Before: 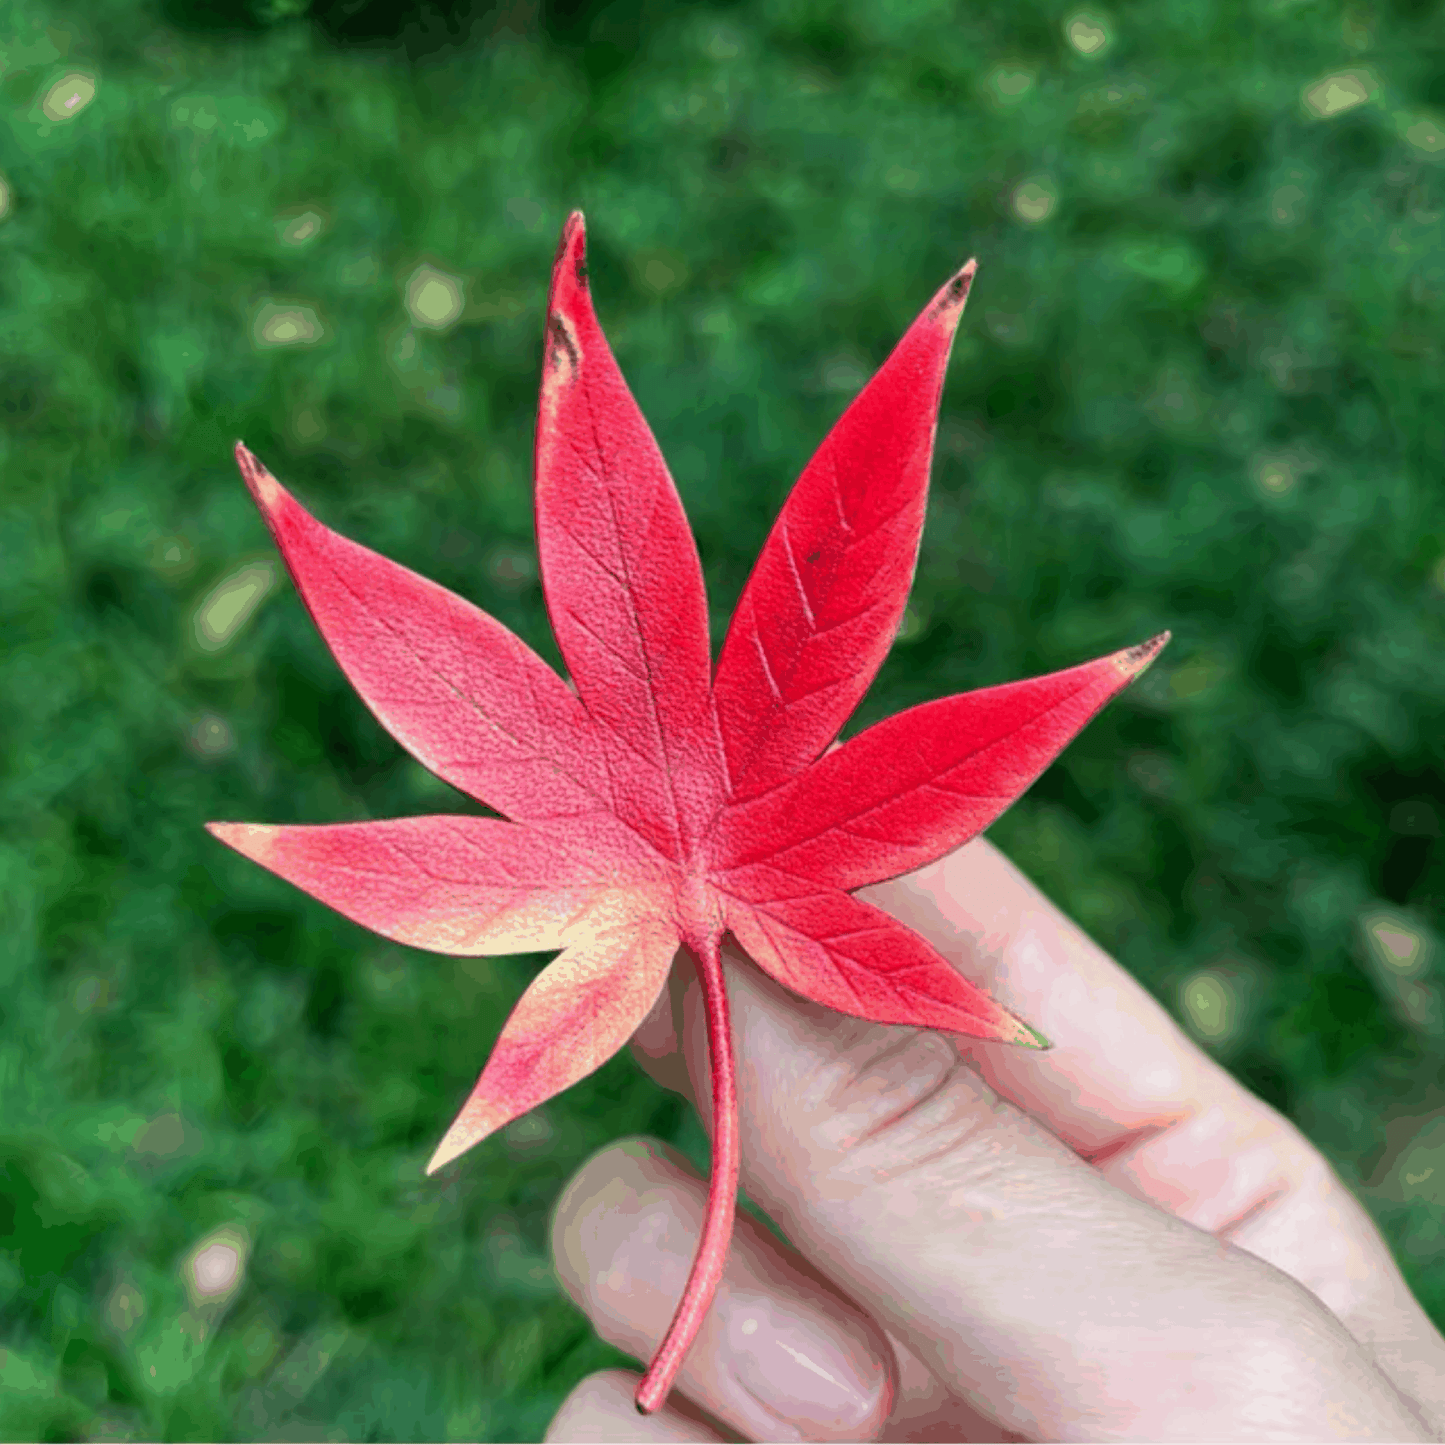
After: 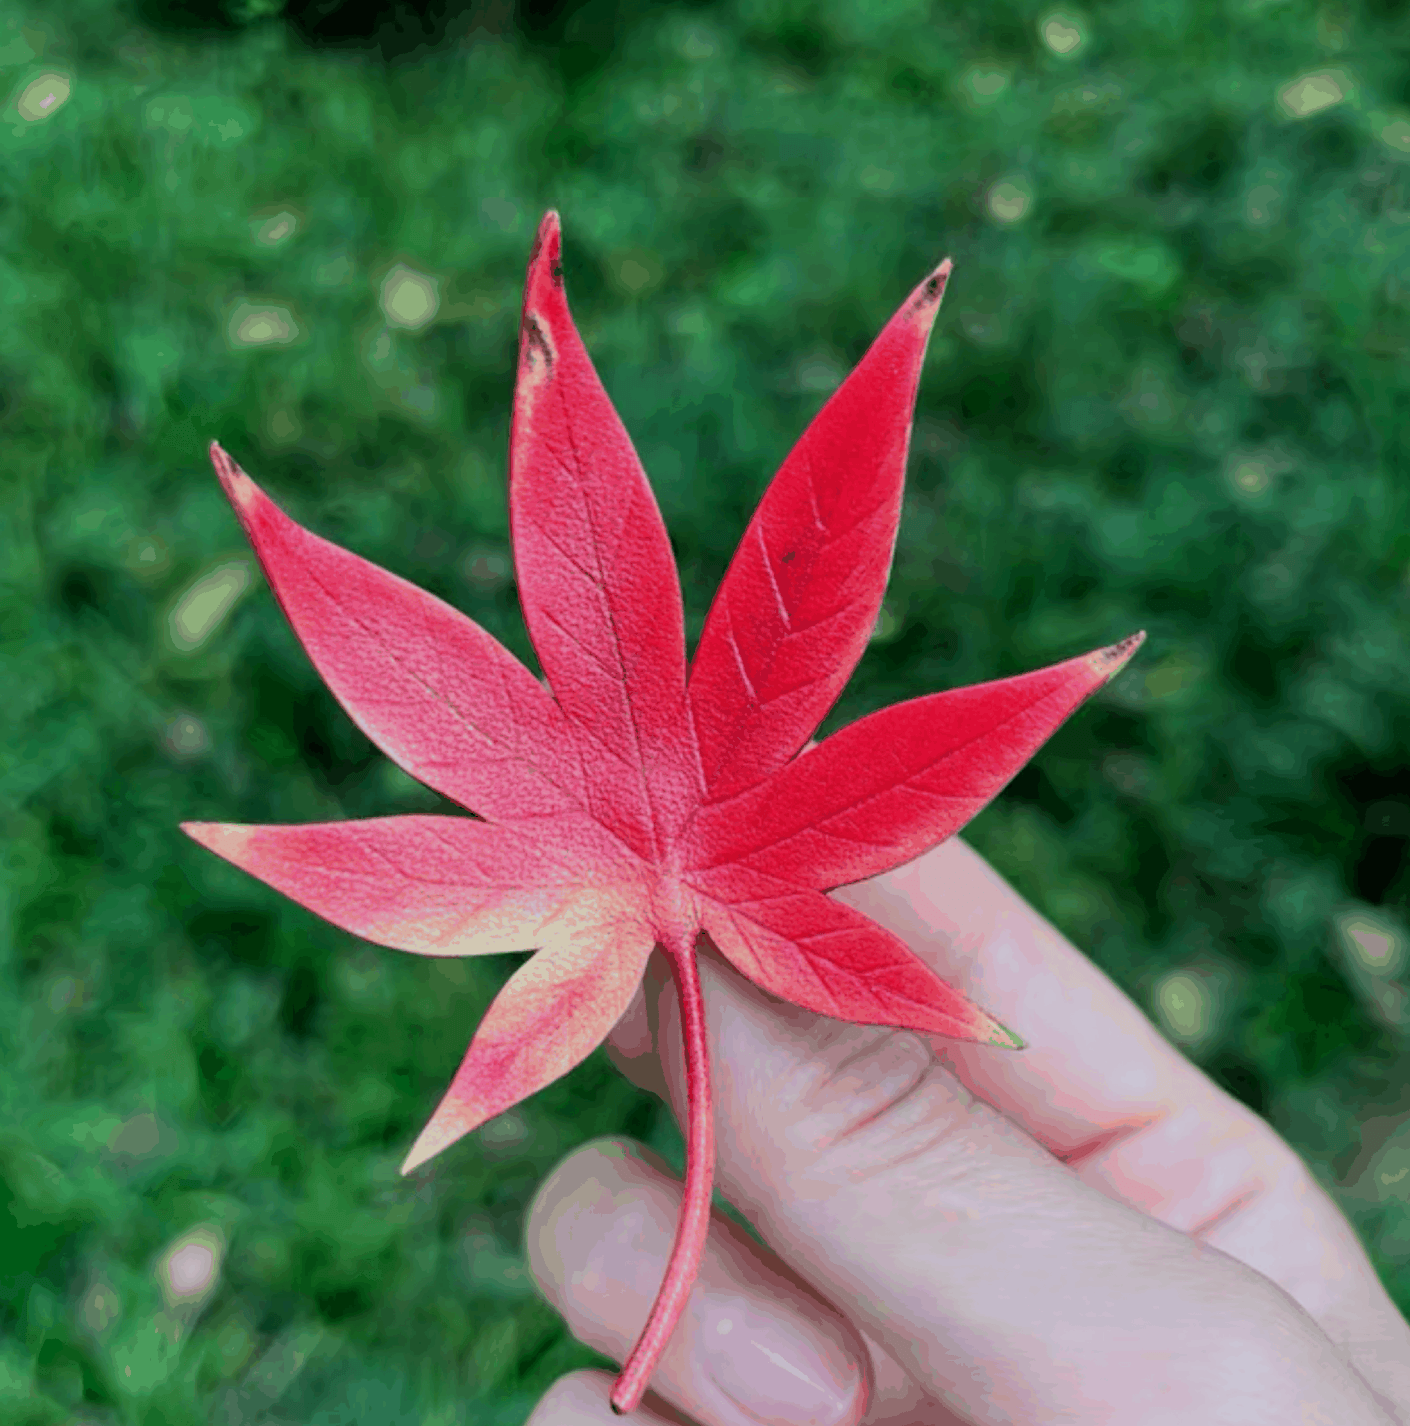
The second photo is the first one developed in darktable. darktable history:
crop and rotate: left 1.774%, right 0.633%, bottom 1.28%
filmic rgb: black relative exposure -7.65 EV, white relative exposure 4.56 EV, hardness 3.61, color science v6 (2022)
color calibration: illuminant as shot in camera, x 0.358, y 0.373, temperature 4628.91 K
